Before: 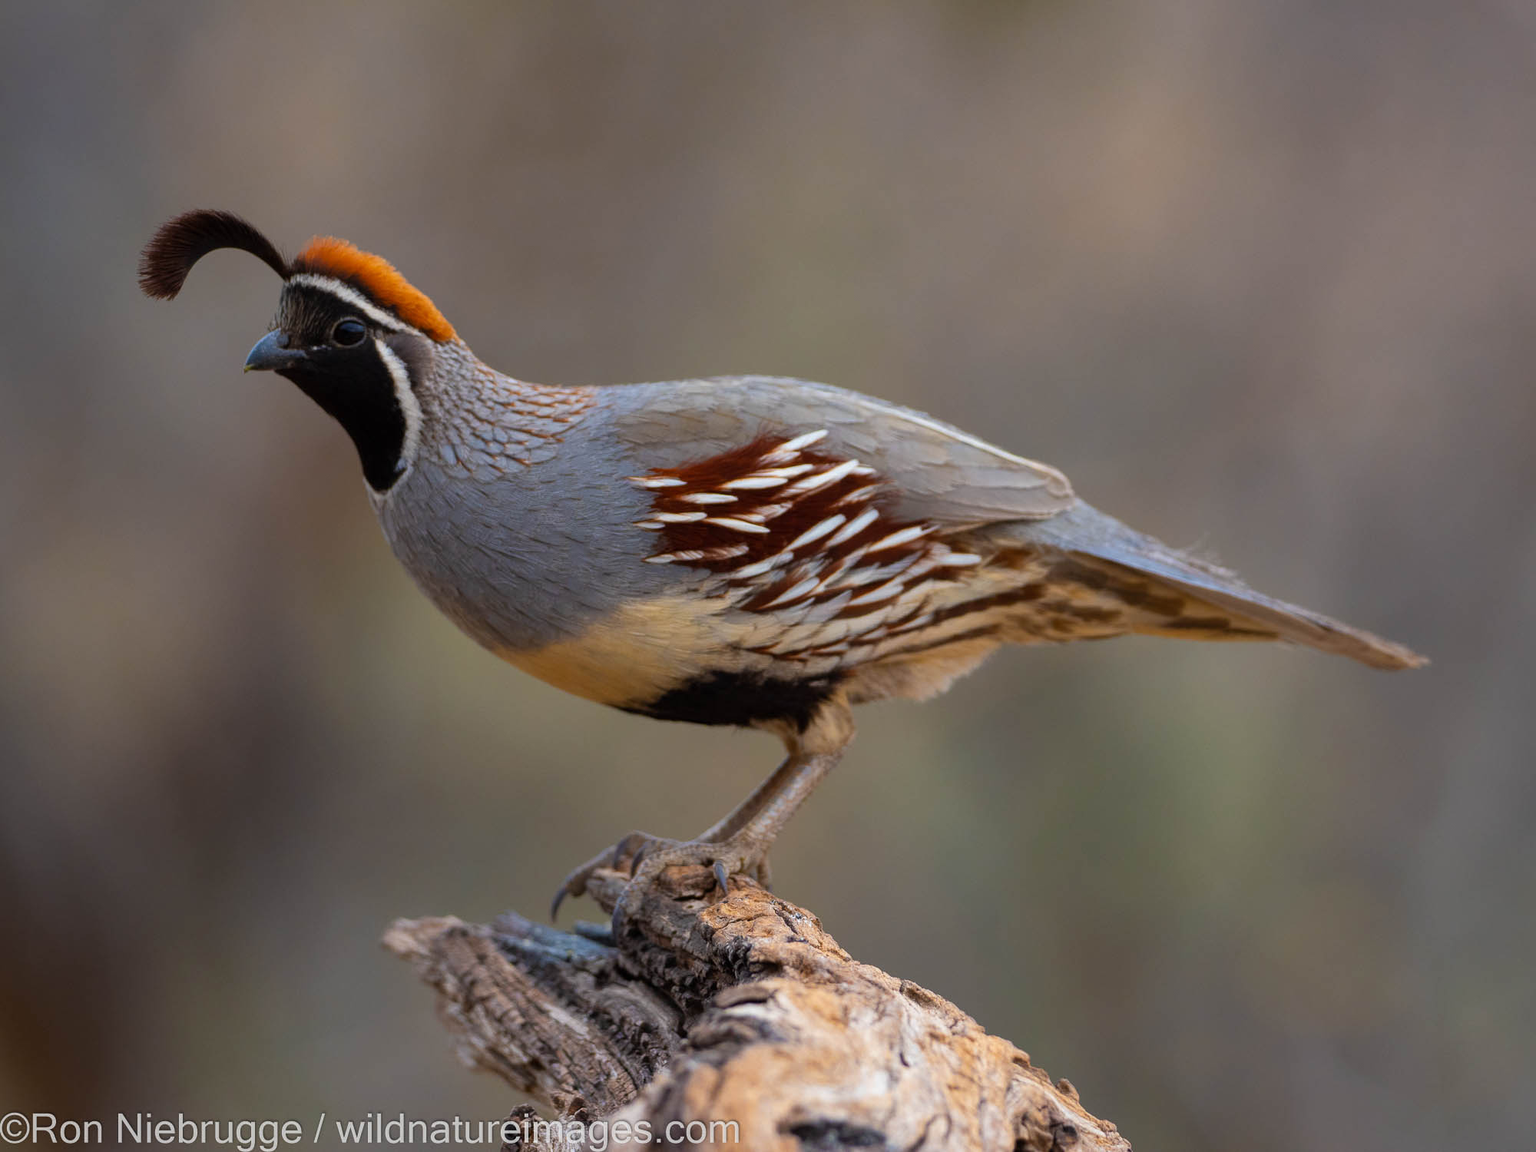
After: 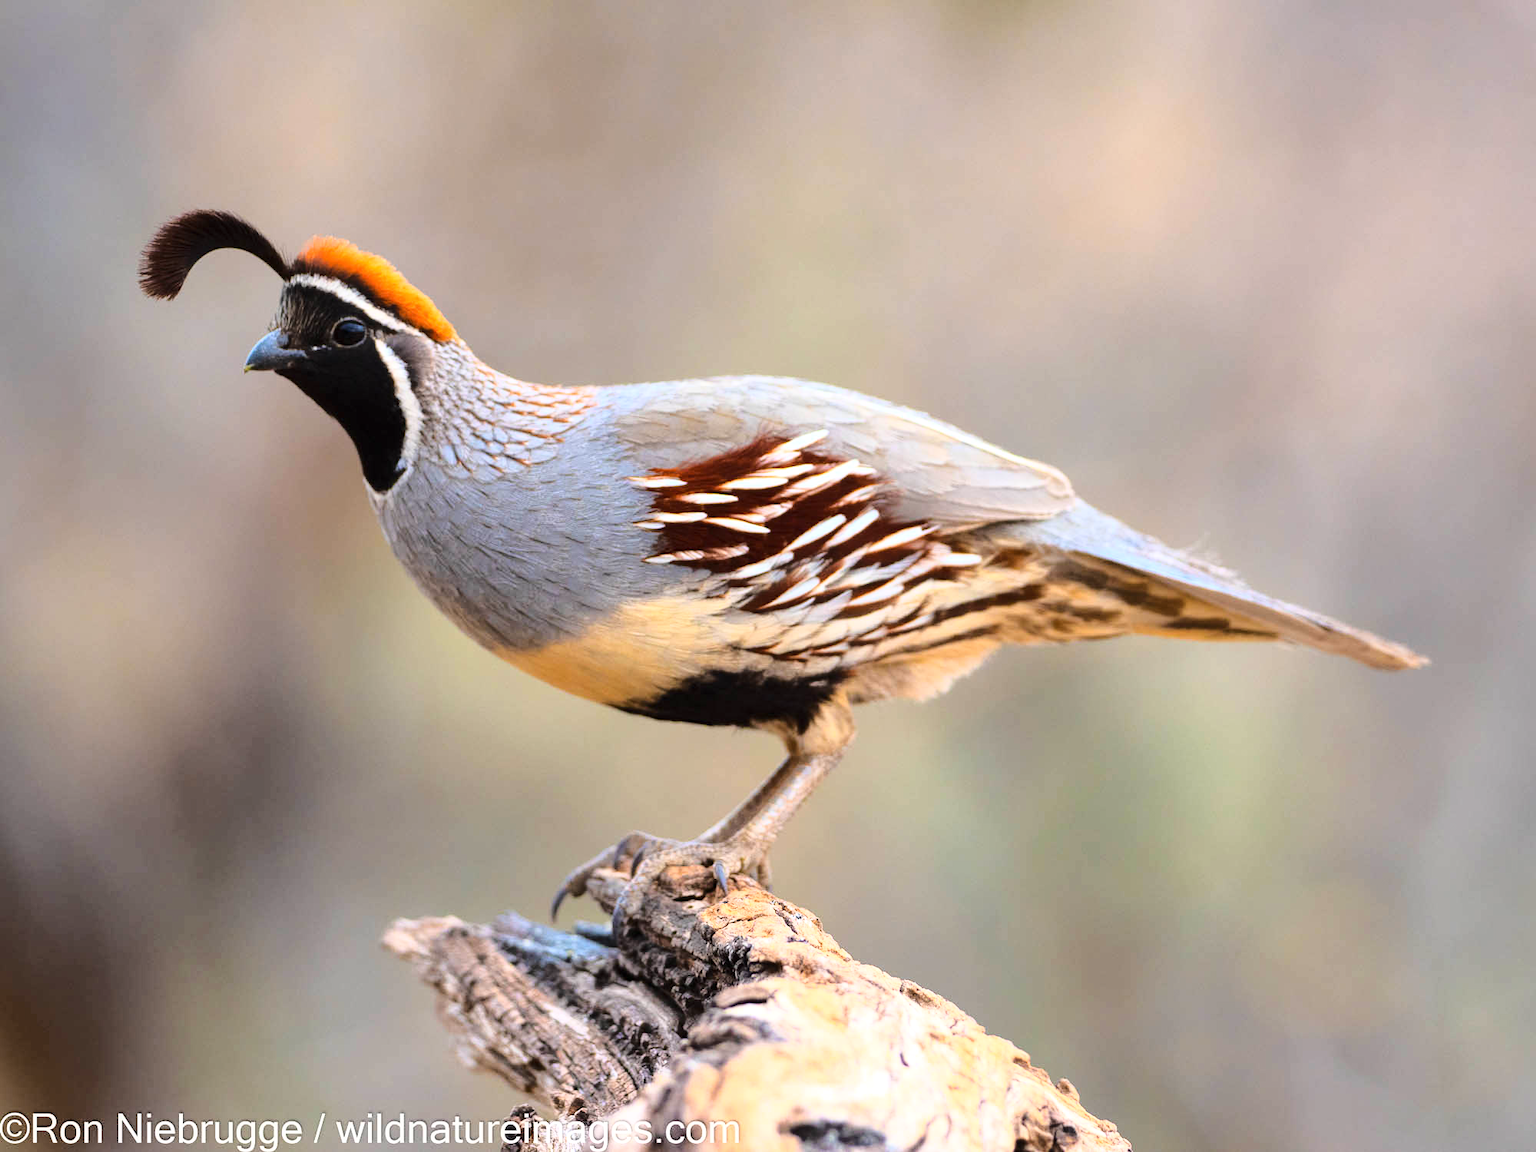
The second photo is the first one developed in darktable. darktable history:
base curve: curves: ch0 [(0, 0) (0.036, 0.037) (0.121, 0.228) (0.46, 0.76) (0.859, 0.983) (1, 1)]
exposure: black level correction 0, exposure 0.69 EV, compensate exposure bias true, compensate highlight preservation false
